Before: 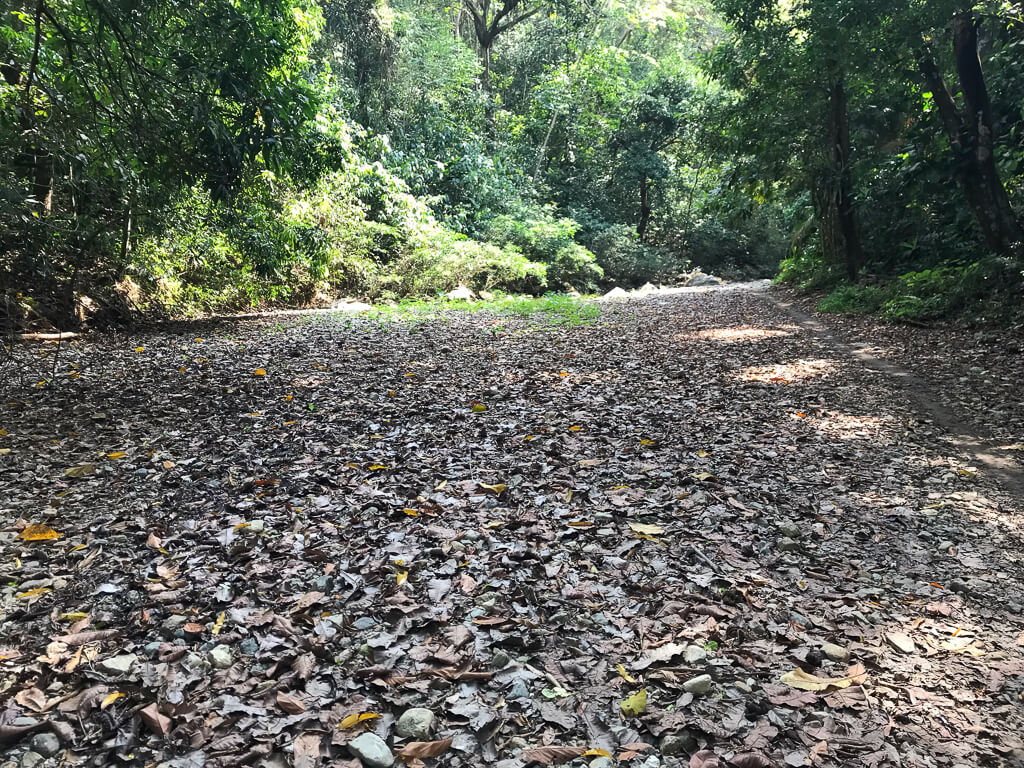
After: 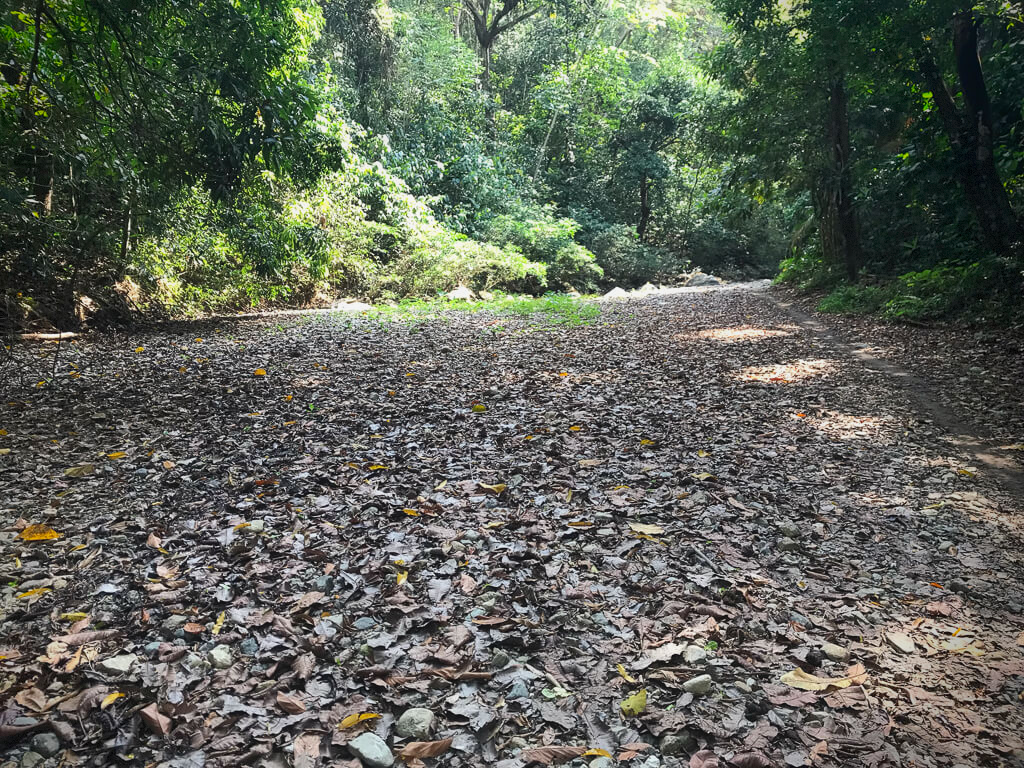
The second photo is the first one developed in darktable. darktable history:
vignetting: fall-off radius 32.56%, saturation 0.368, center (-0.075, 0.067), dithering 8-bit output
contrast equalizer: octaves 7, y [[0.5, 0.488, 0.462, 0.461, 0.491, 0.5], [0.5 ×6], [0.5 ×6], [0 ×6], [0 ×6]]
